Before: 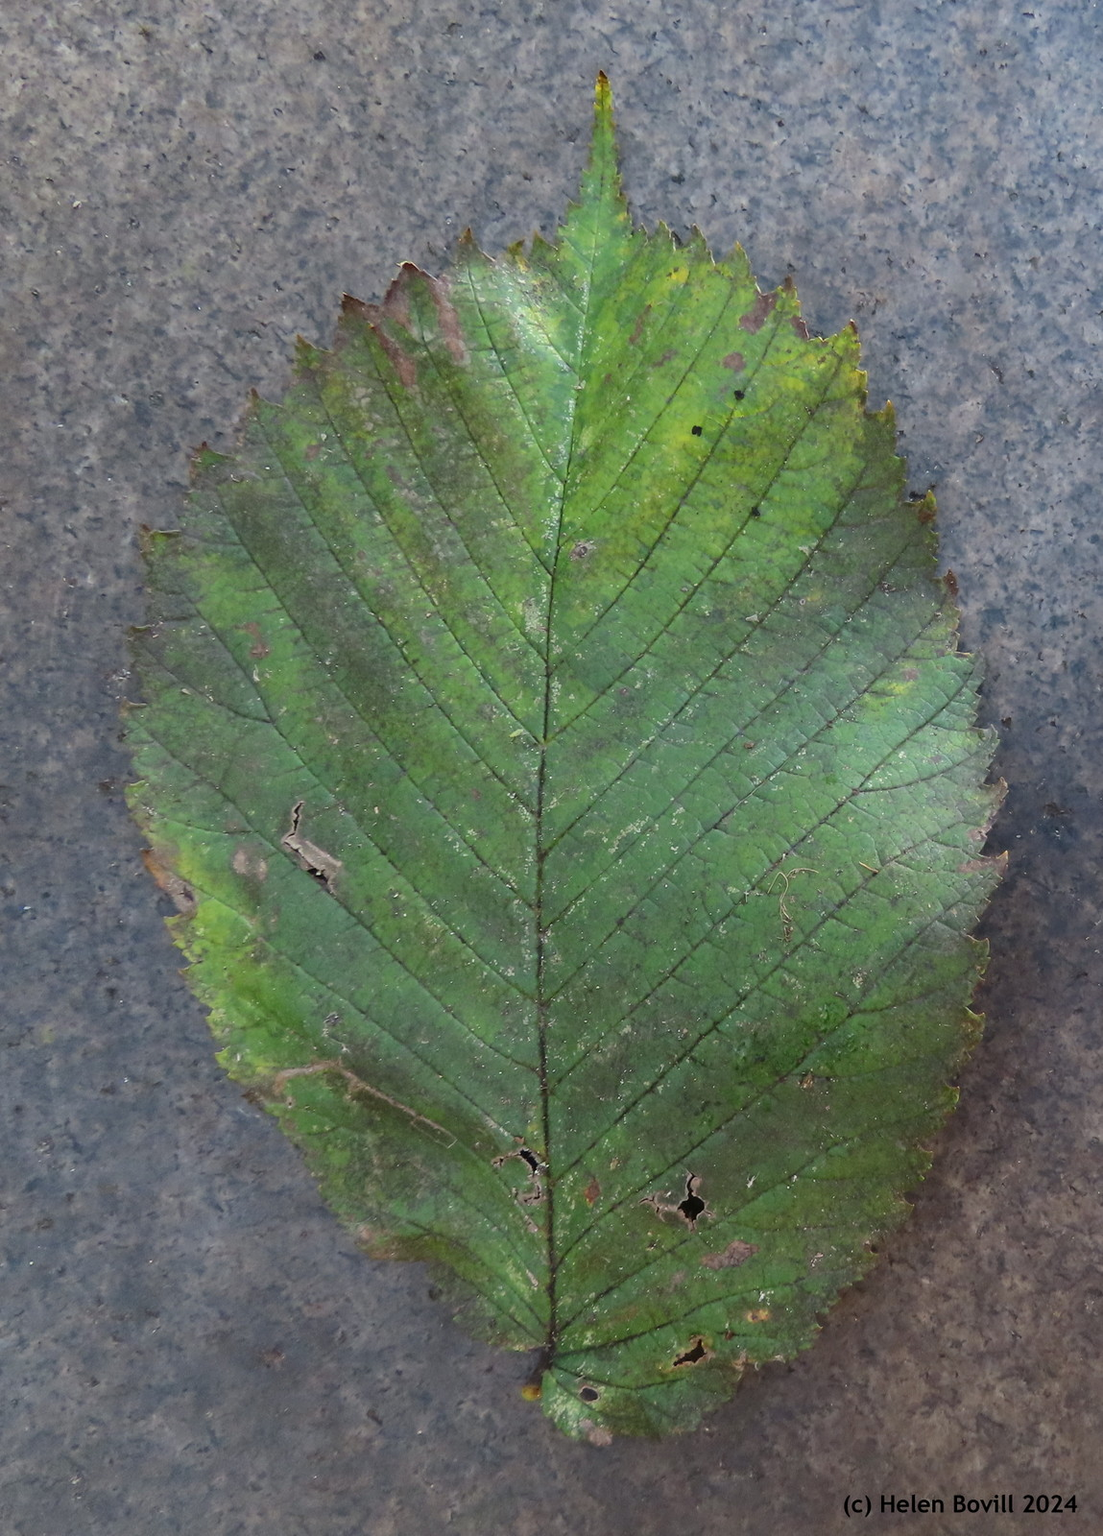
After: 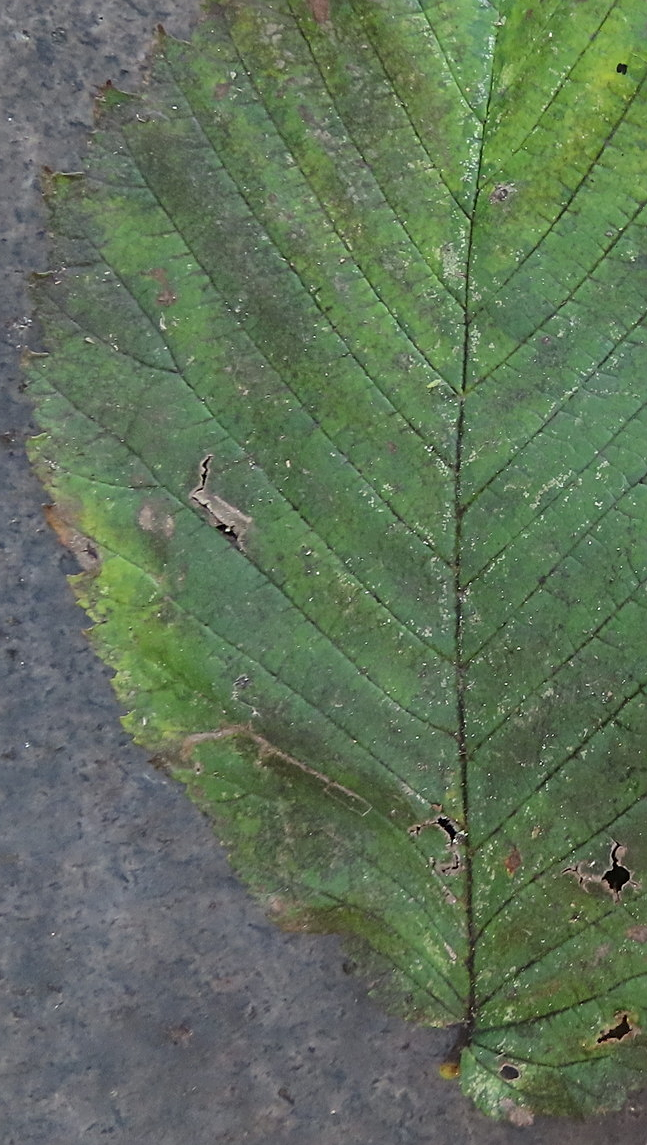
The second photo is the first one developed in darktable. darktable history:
crop: left 9.133%, top 23.754%, right 34.498%, bottom 4.655%
tone curve: color space Lab, independent channels, preserve colors none
contrast brightness saturation: saturation -0.031
shadows and highlights: low approximation 0.01, soften with gaussian
sharpen: amount 0.493
